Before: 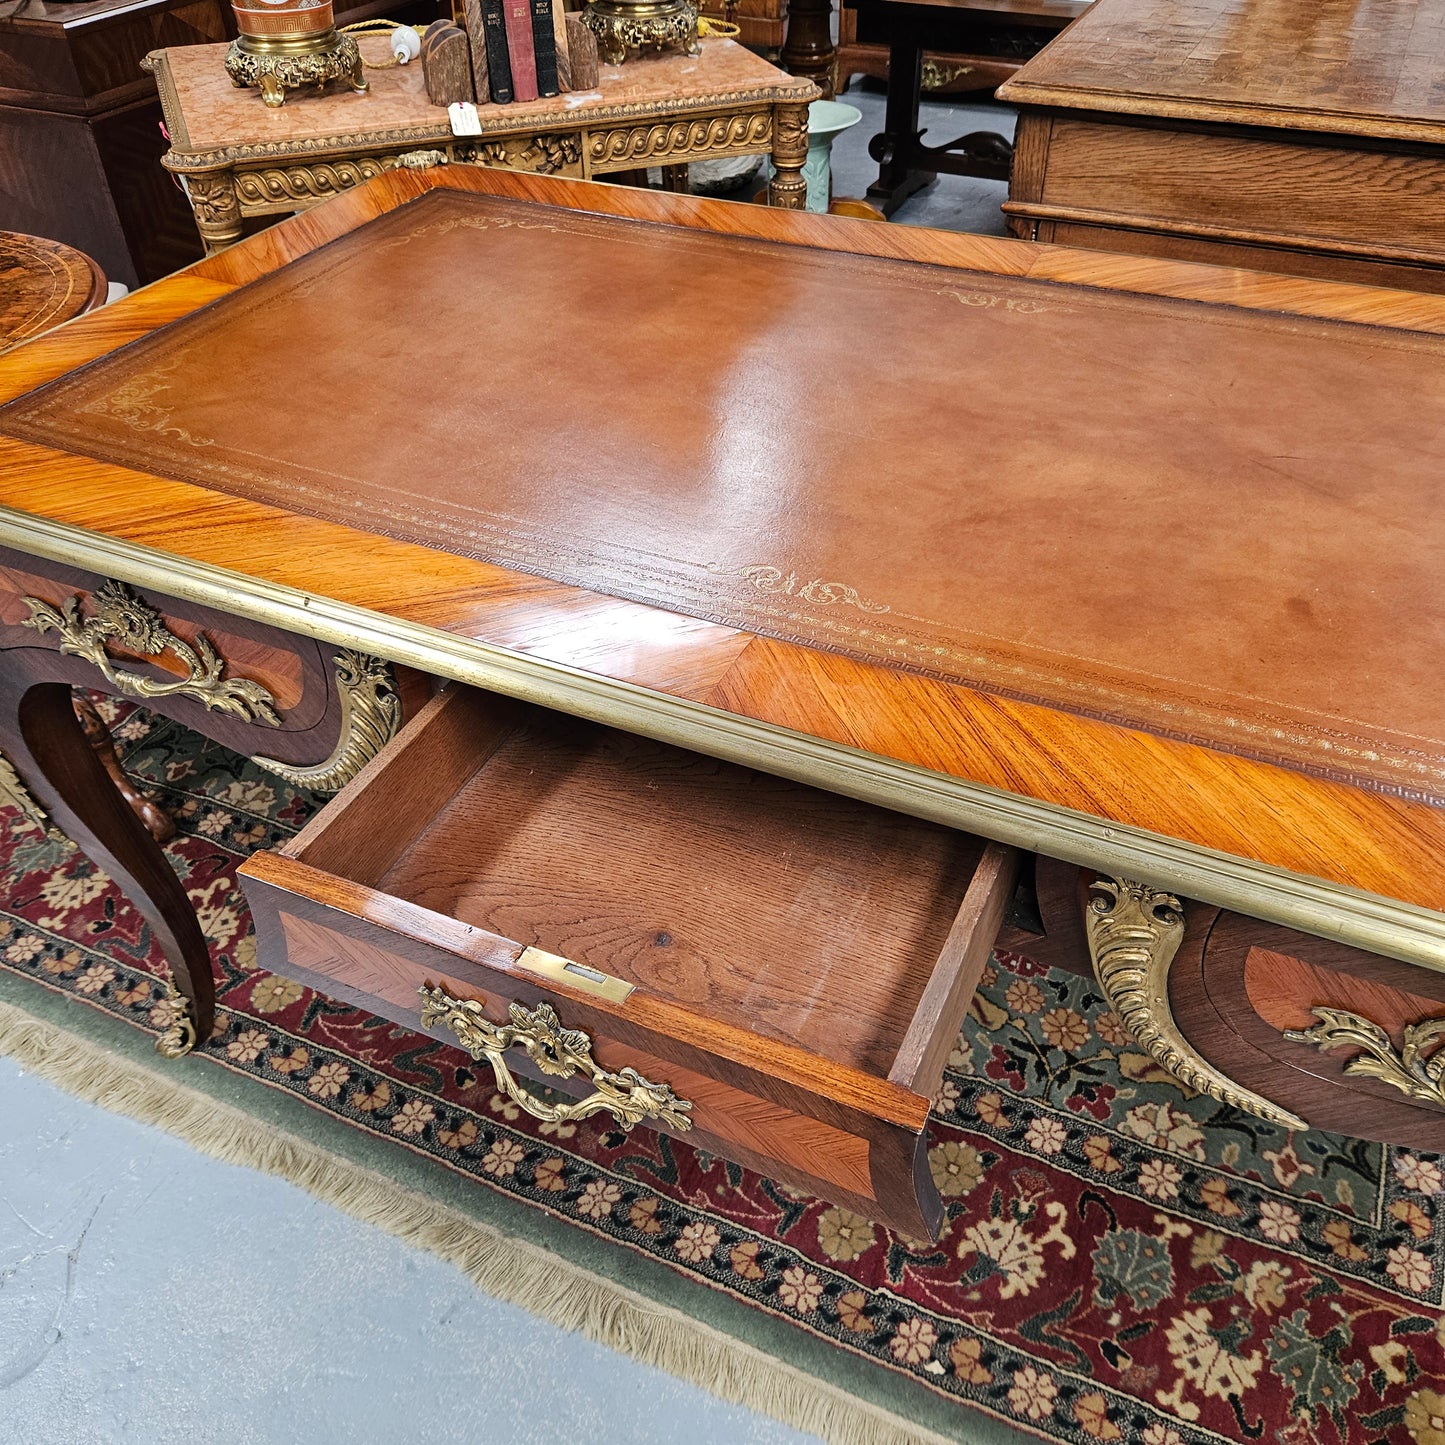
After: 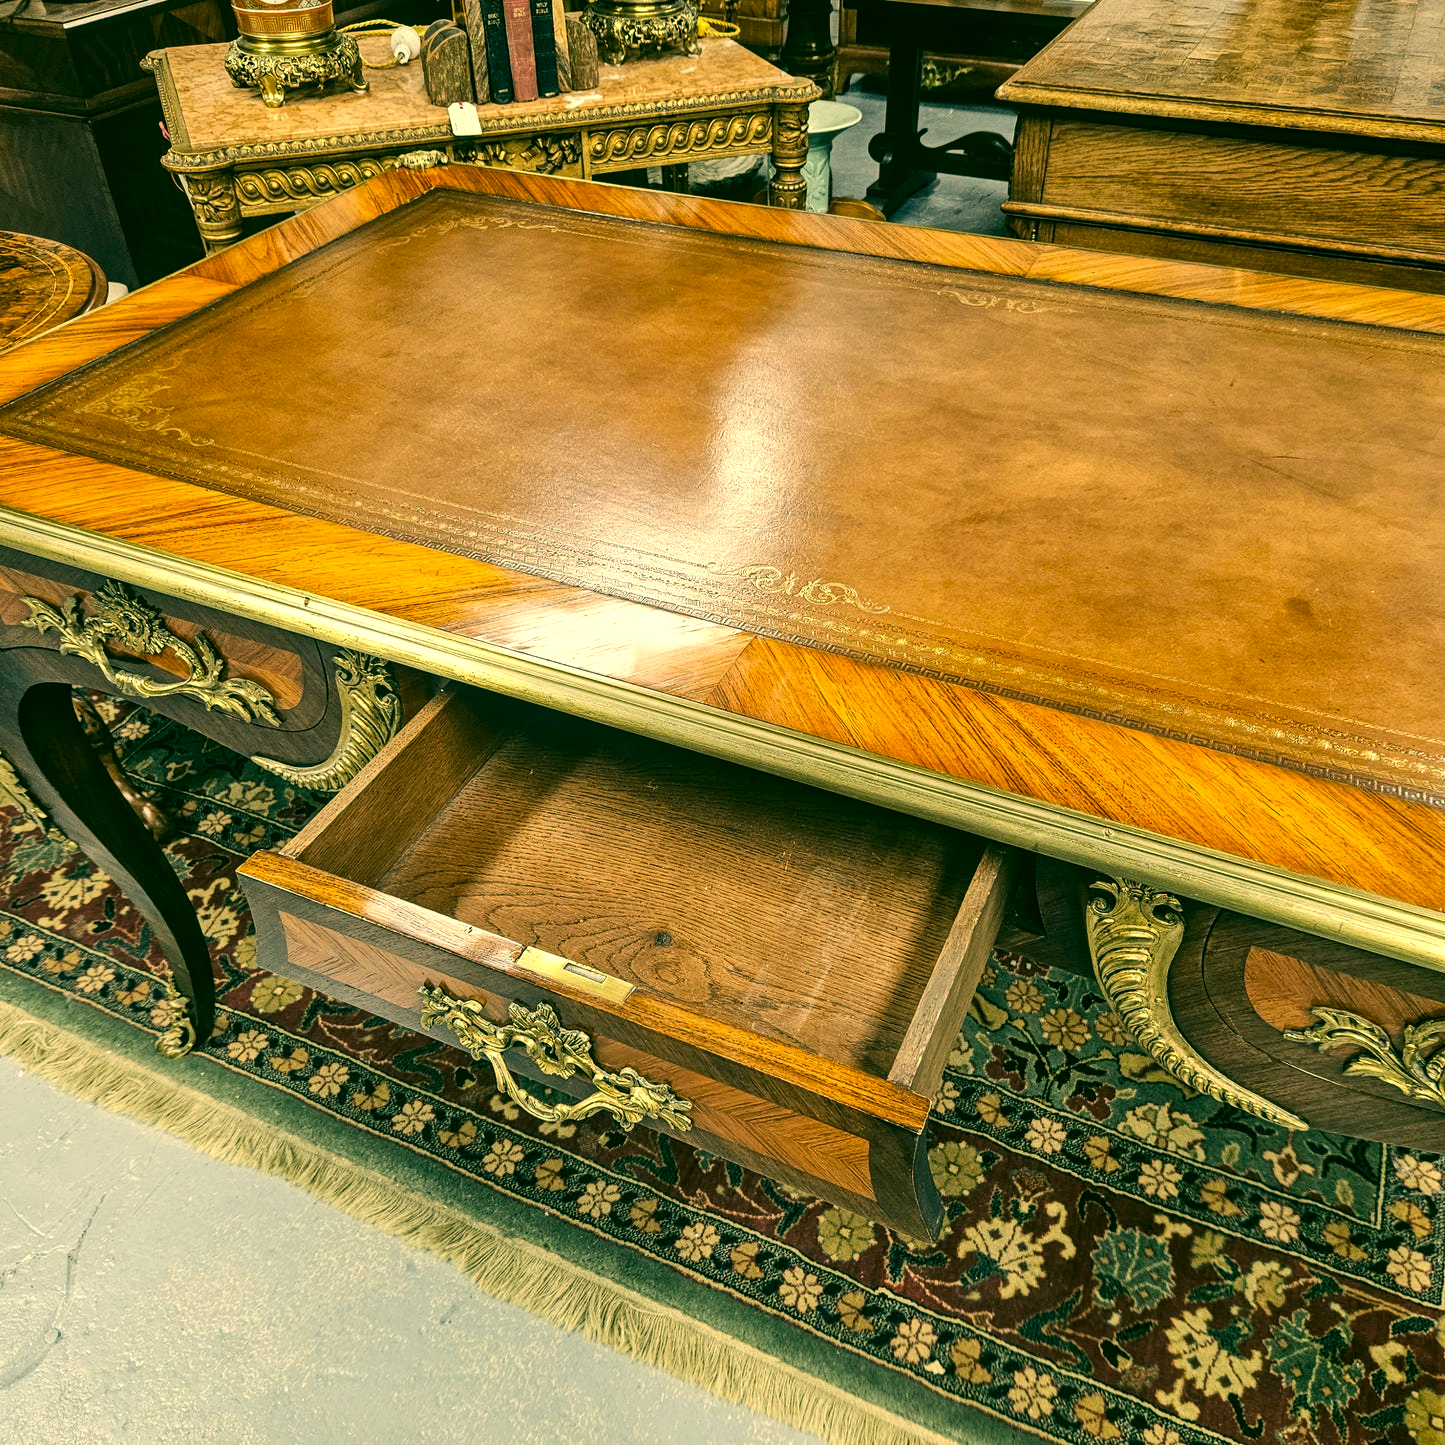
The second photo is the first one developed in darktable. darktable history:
color correction: highlights a* 5.65, highlights b* 33.74, shadows a* -26.11, shadows b* 4.03
tone equalizer: -8 EV -0.454 EV, -7 EV -0.396 EV, -6 EV -0.349 EV, -5 EV -0.239 EV, -3 EV 0.215 EV, -2 EV 0.343 EV, -1 EV 0.392 EV, +0 EV 0.425 EV, edges refinement/feathering 500, mask exposure compensation -1.57 EV, preserve details no
local contrast: on, module defaults
